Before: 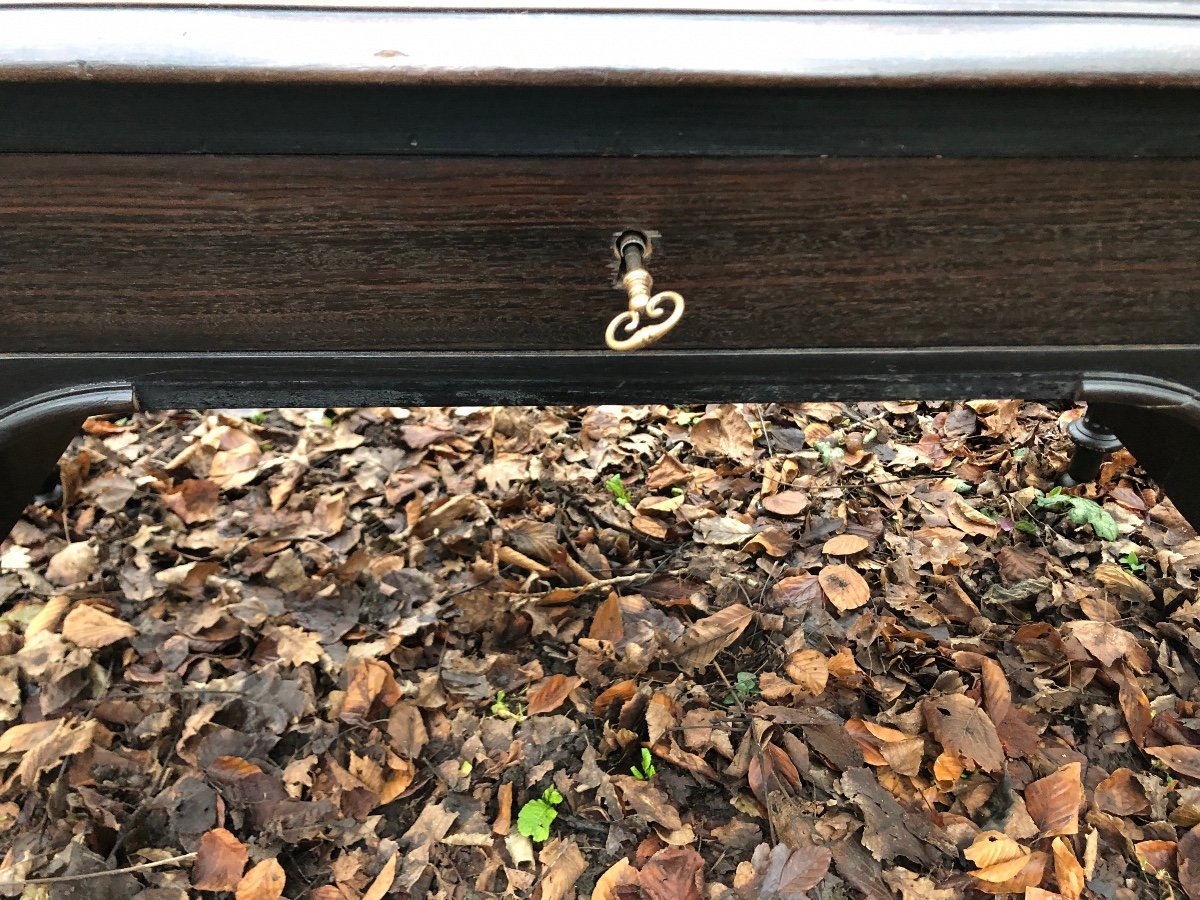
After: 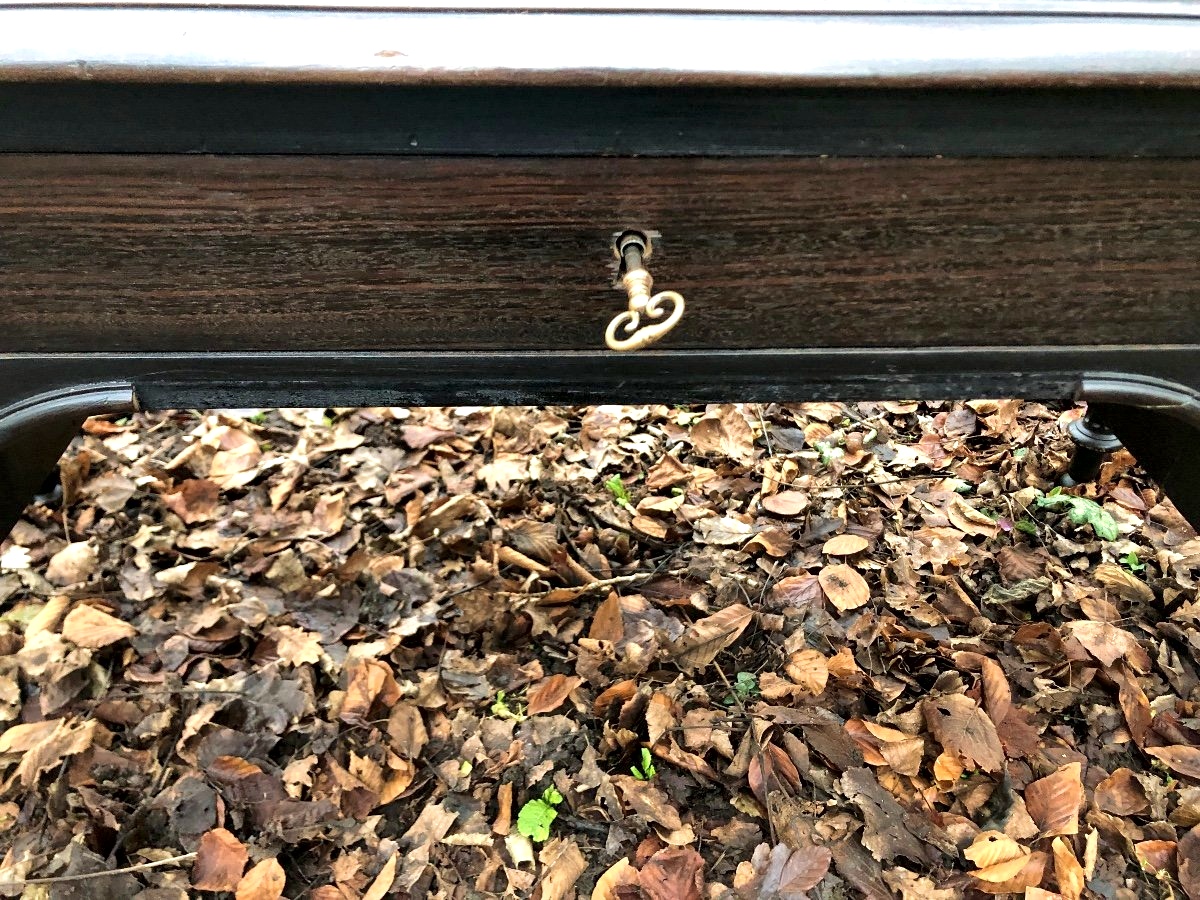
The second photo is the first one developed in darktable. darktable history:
exposure: black level correction 0.001, exposure 0.191 EV, compensate highlight preservation false
white balance: red 0.986, blue 1.01
local contrast: mode bilateral grid, contrast 25, coarseness 60, detail 151%, midtone range 0.2
velvia: on, module defaults
